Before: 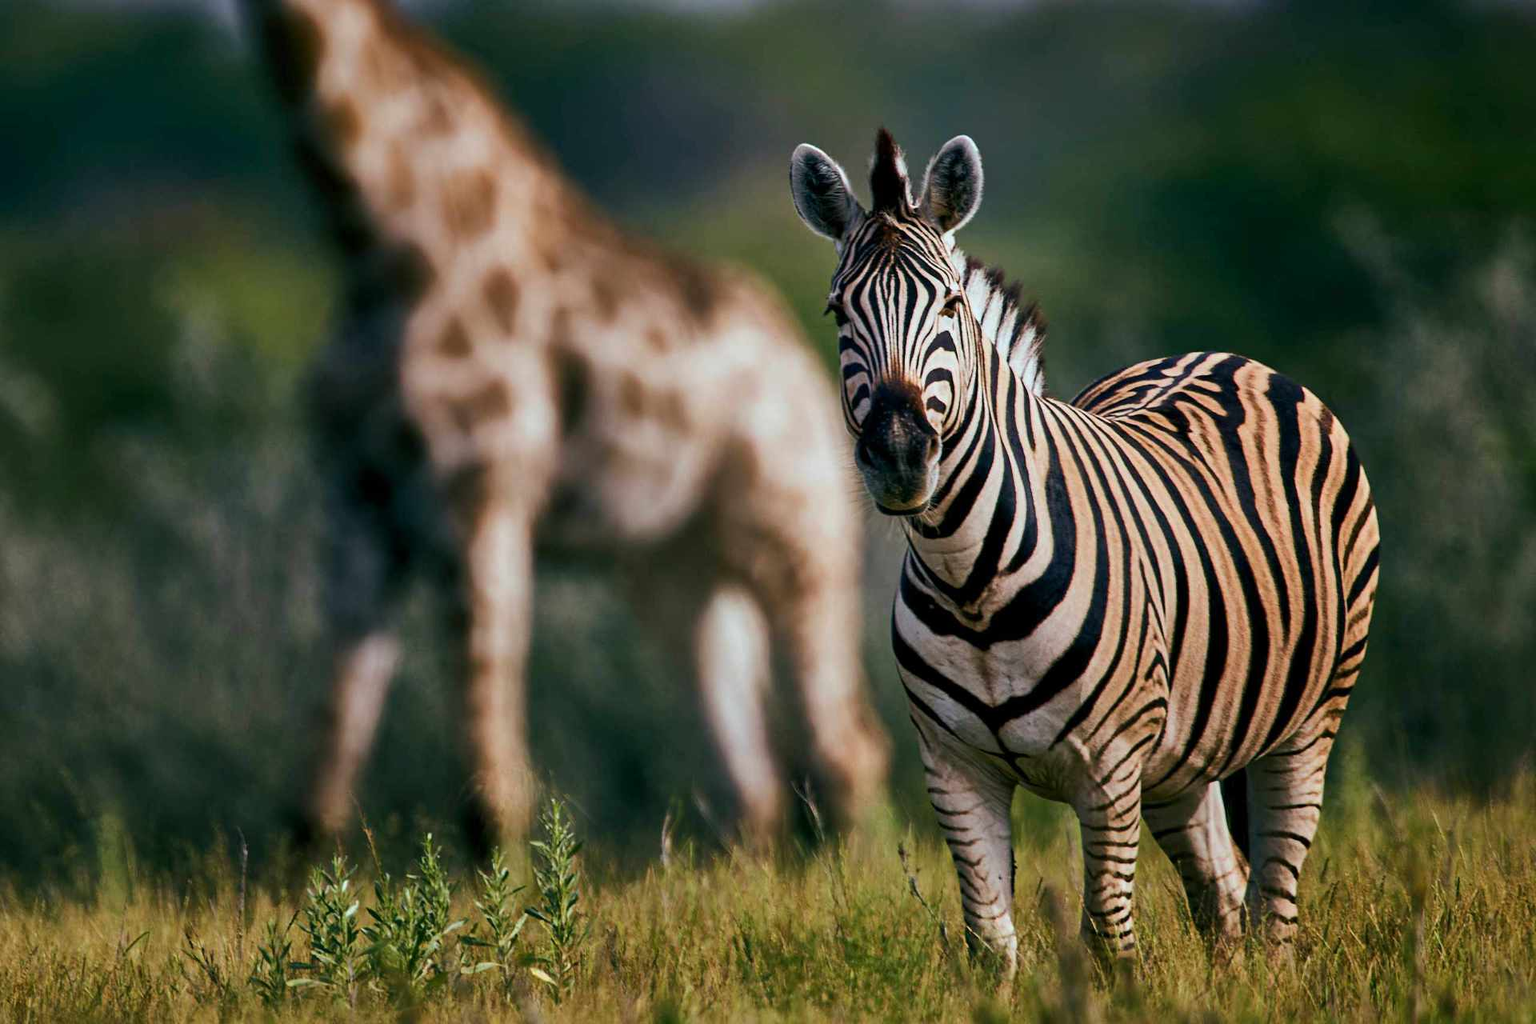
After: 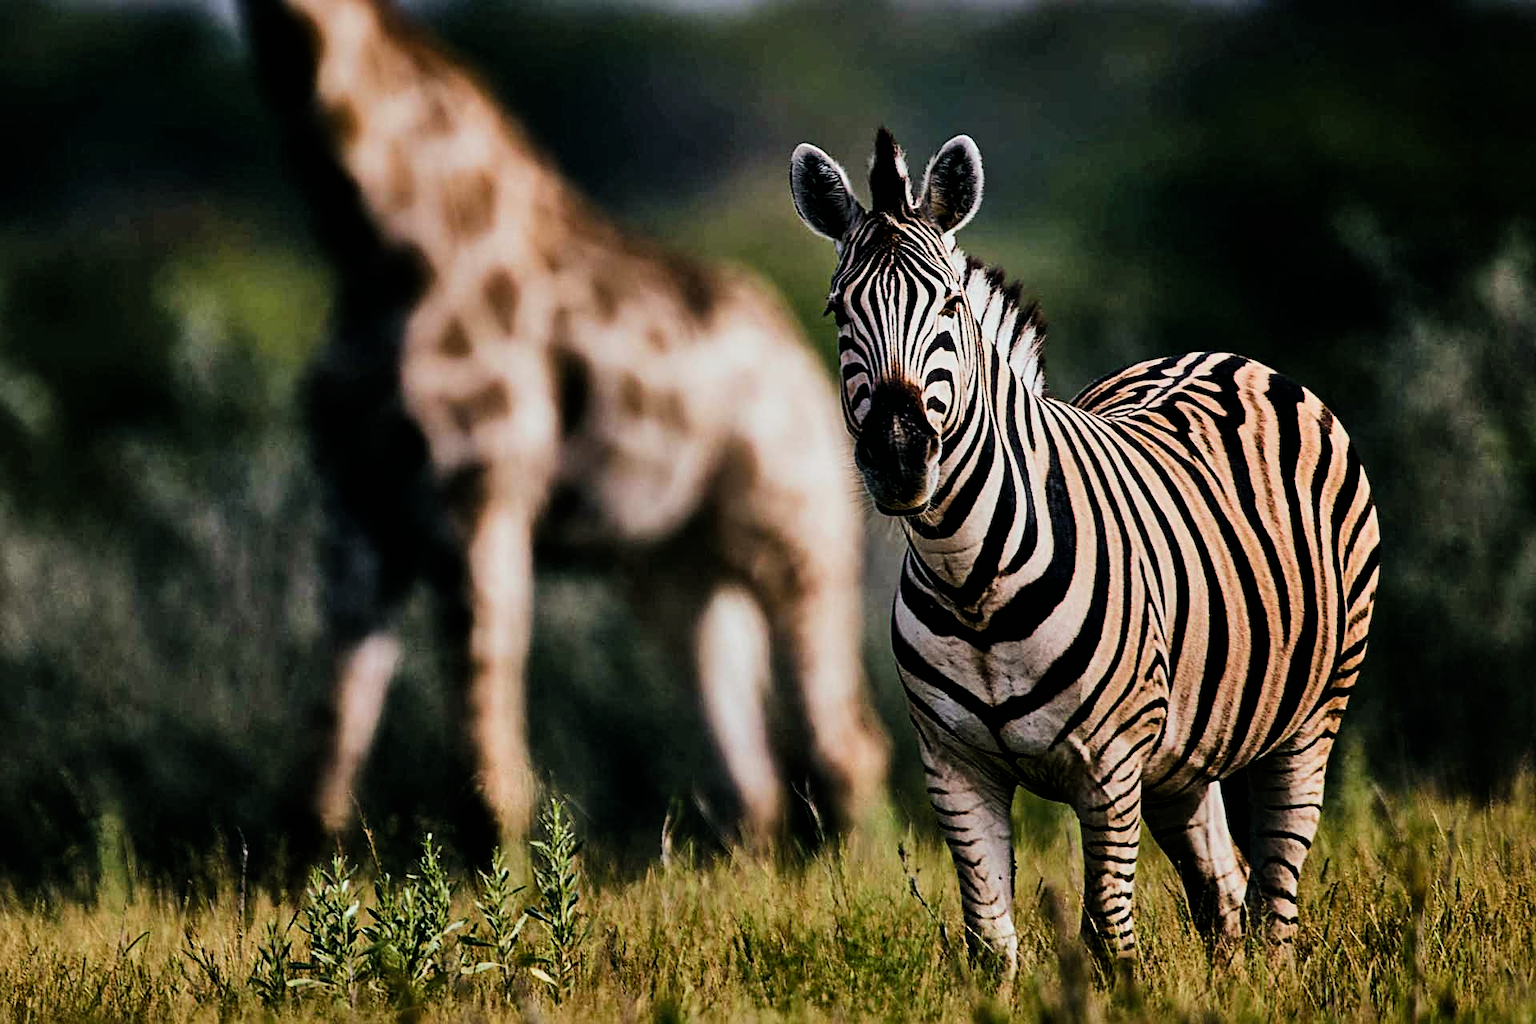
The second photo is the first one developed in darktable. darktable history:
sharpen: on, module defaults
shadows and highlights: shadows 37.27, highlights -28.18, soften with gaussian
color balance rgb: shadows lift › chroma 1%, shadows lift › hue 28.8°, power › hue 60°, highlights gain › chroma 1%, highlights gain › hue 60°, global offset › luminance 0.25%, perceptual saturation grading › highlights -20%, perceptual saturation grading › shadows 20%, perceptual brilliance grading › highlights 10%, perceptual brilliance grading › shadows -5%, global vibrance 19.67%
filmic rgb: black relative exposure -5 EV, hardness 2.88, contrast 1.3, highlights saturation mix -30%
